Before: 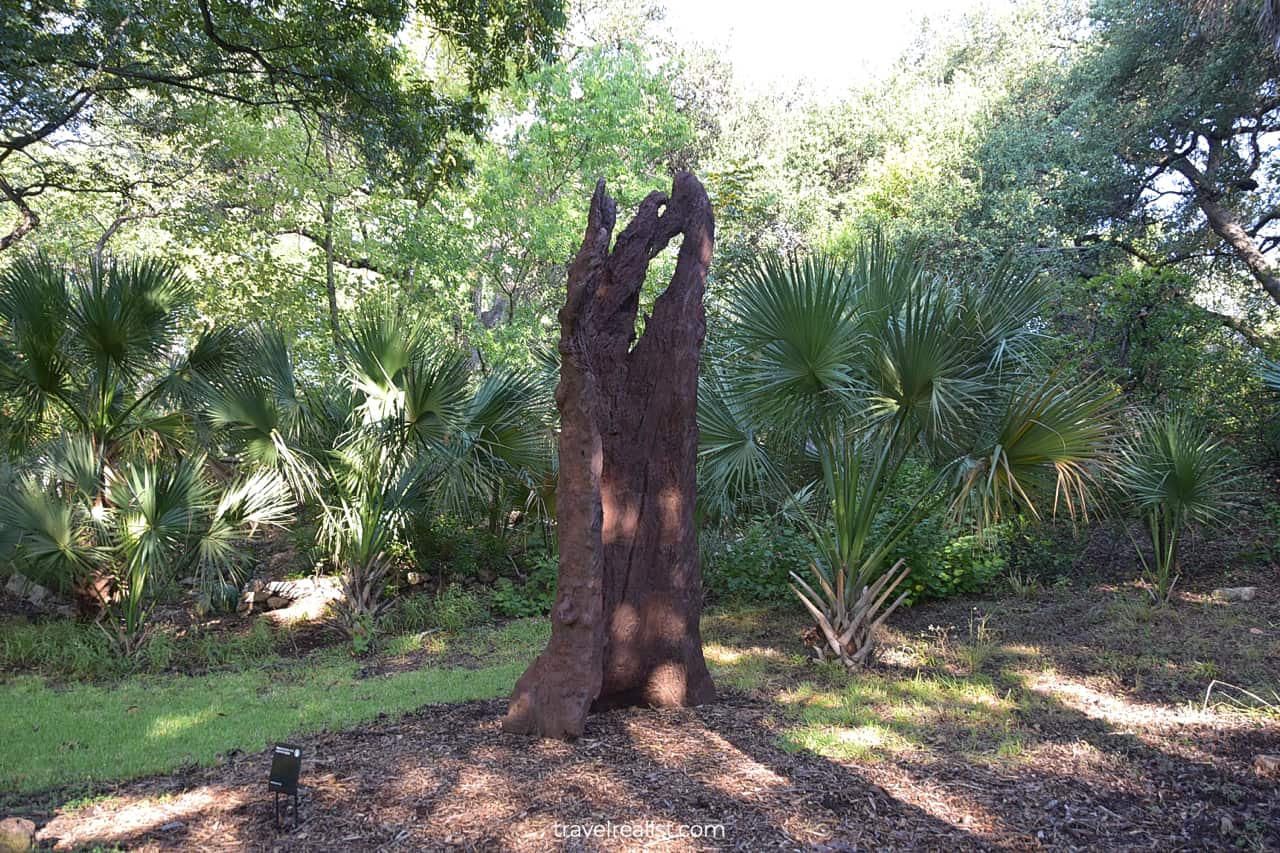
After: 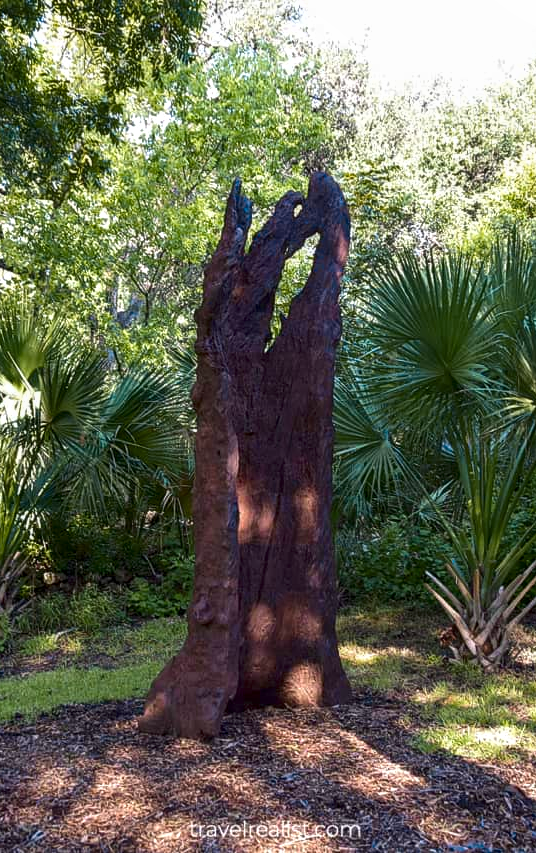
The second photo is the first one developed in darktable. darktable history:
local contrast: on, module defaults
color zones: curves: ch0 [(0.254, 0.492) (0.724, 0.62)]; ch1 [(0.25, 0.528) (0.719, 0.796)]; ch2 [(0, 0.472) (0.25, 0.5) (0.73, 0.184)]
crop: left 28.508%, right 29.541%
contrast brightness saturation: contrast 0.066, brightness -0.154, saturation 0.113
